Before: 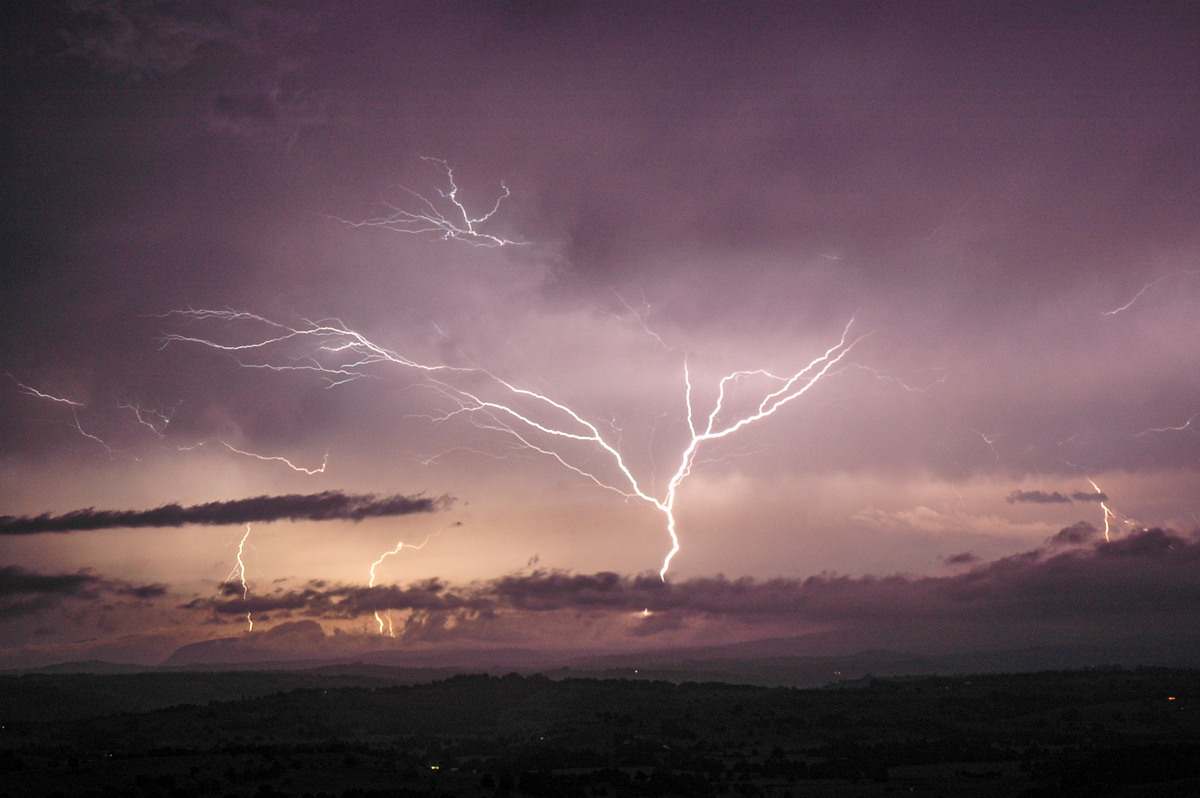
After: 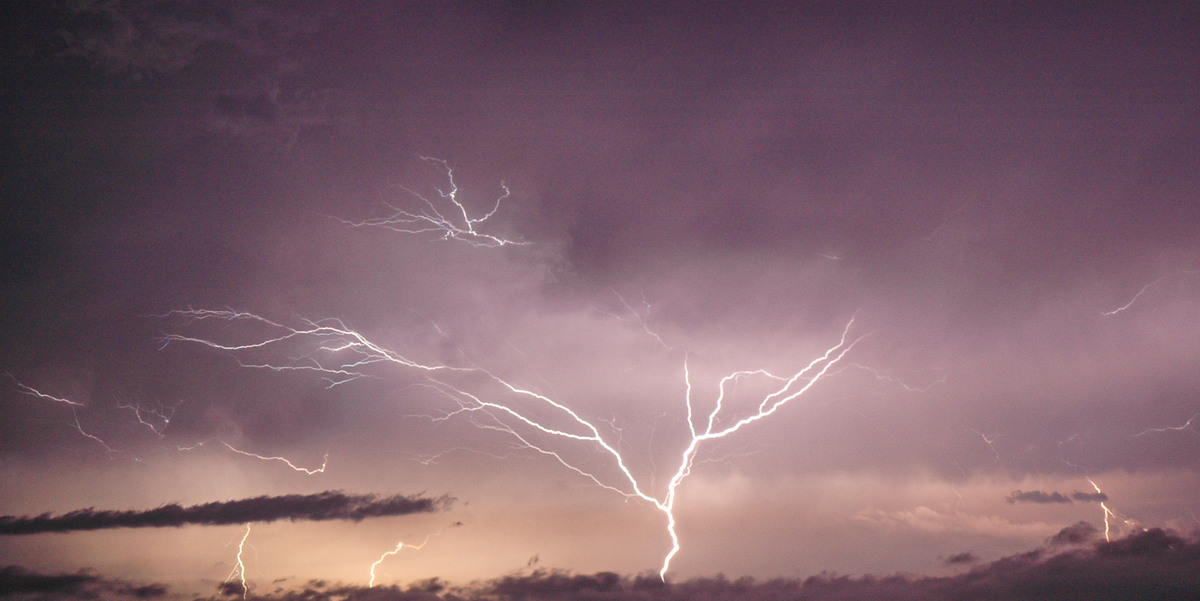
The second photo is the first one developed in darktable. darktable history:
crop: bottom 24.675%
